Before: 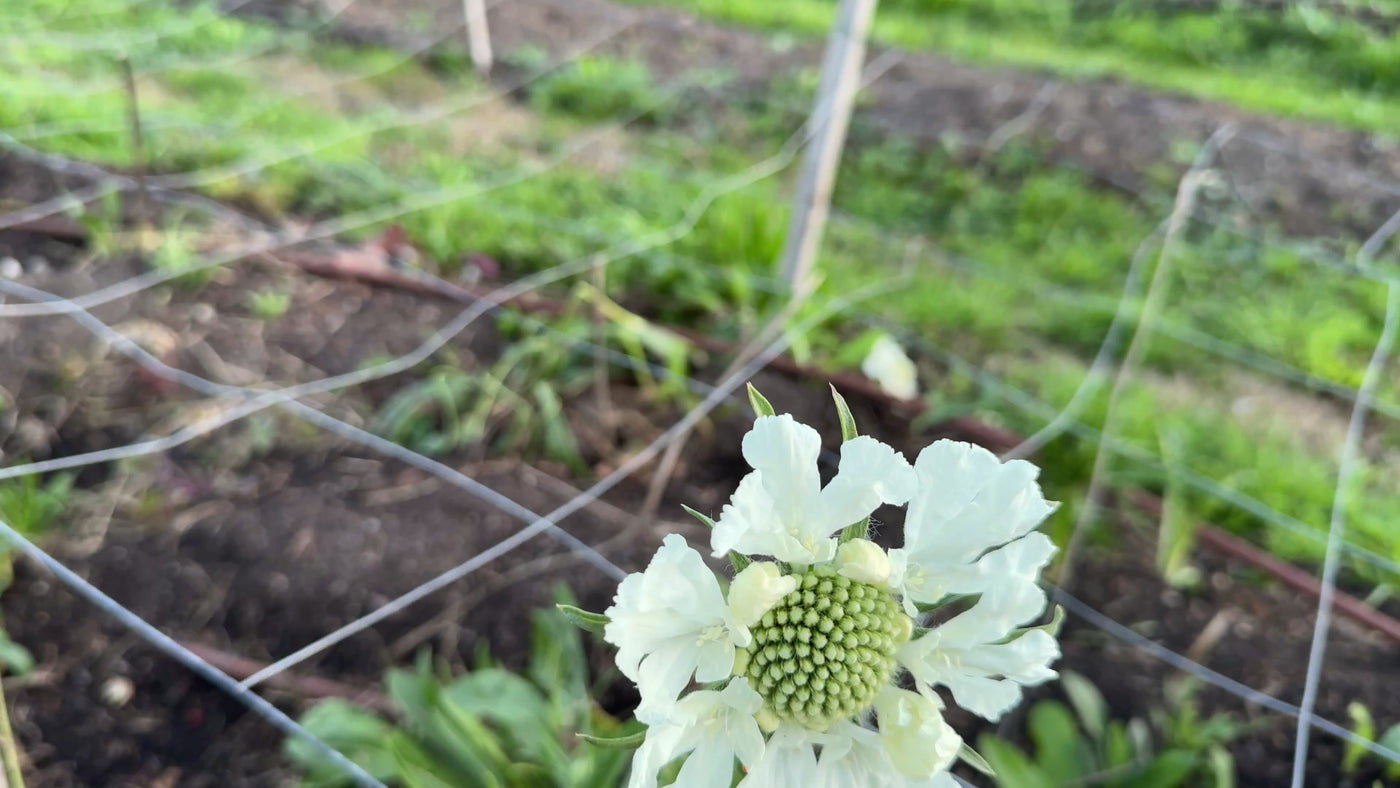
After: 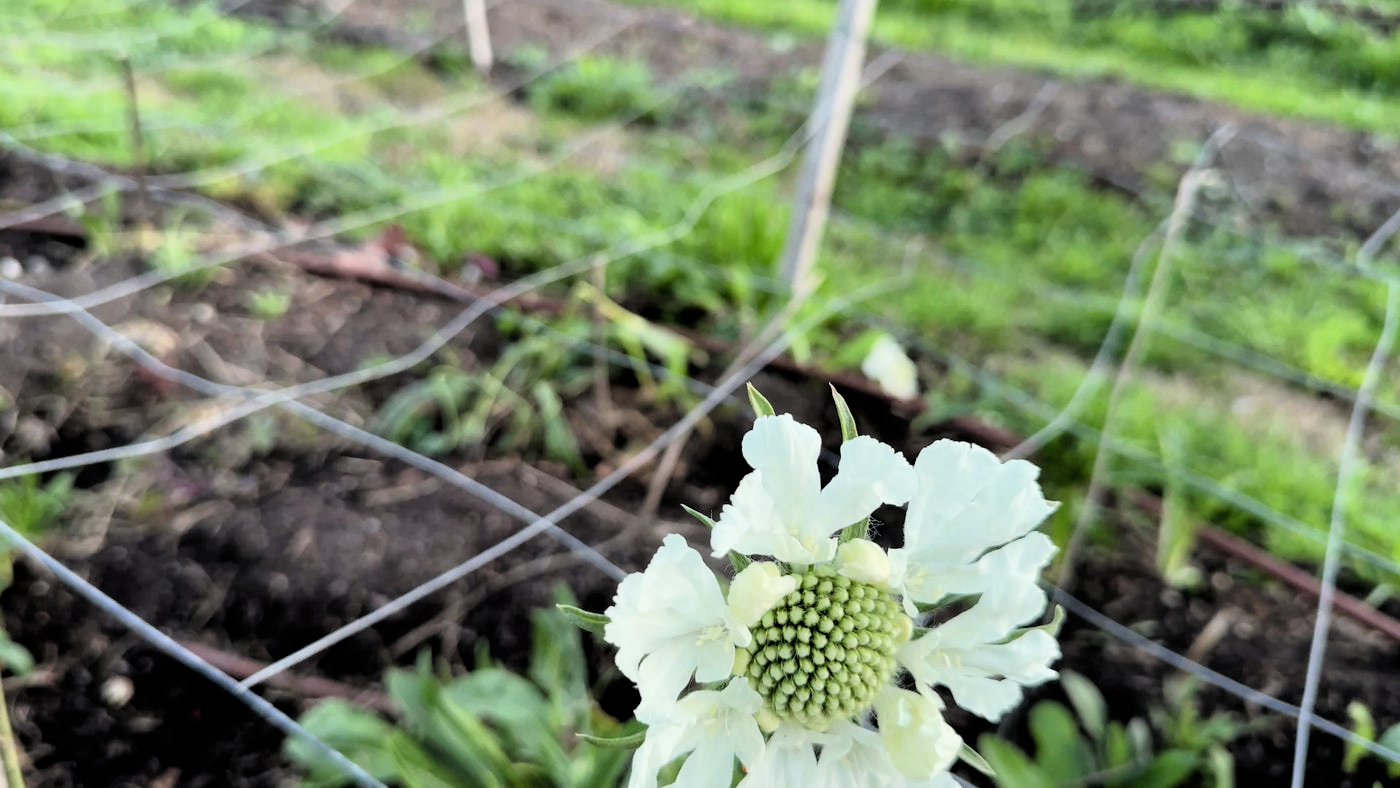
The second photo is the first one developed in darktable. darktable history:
exposure: compensate highlight preservation false
filmic rgb: black relative exposure -3.72 EV, white relative exposure 2.77 EV, dynamic range scaling -5.32%, hardness 3.03
